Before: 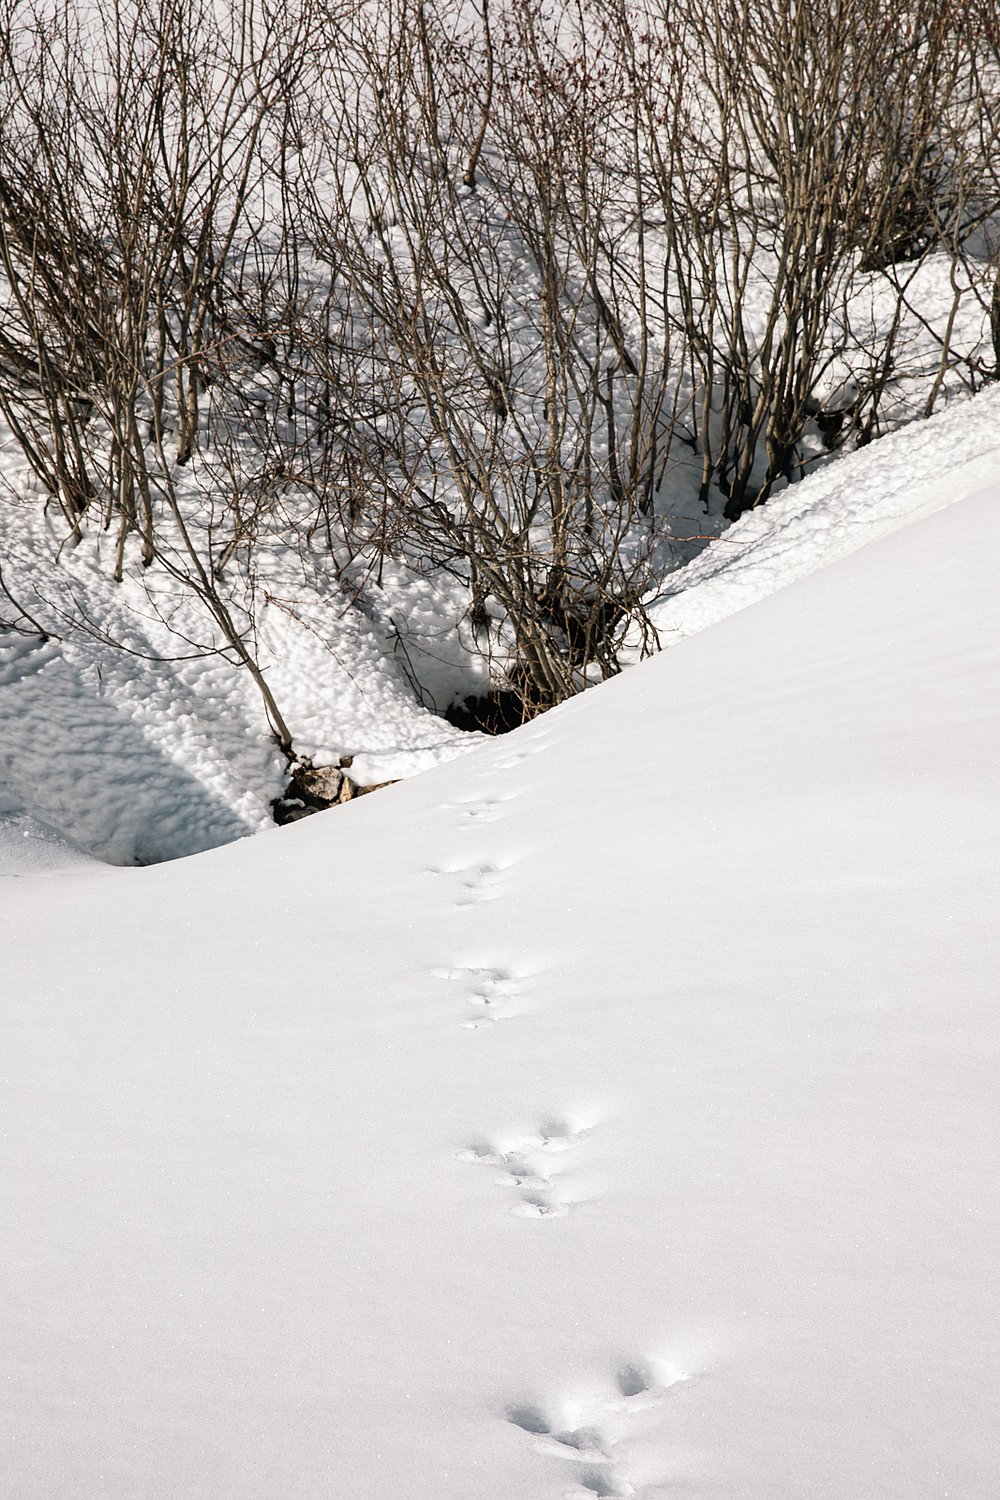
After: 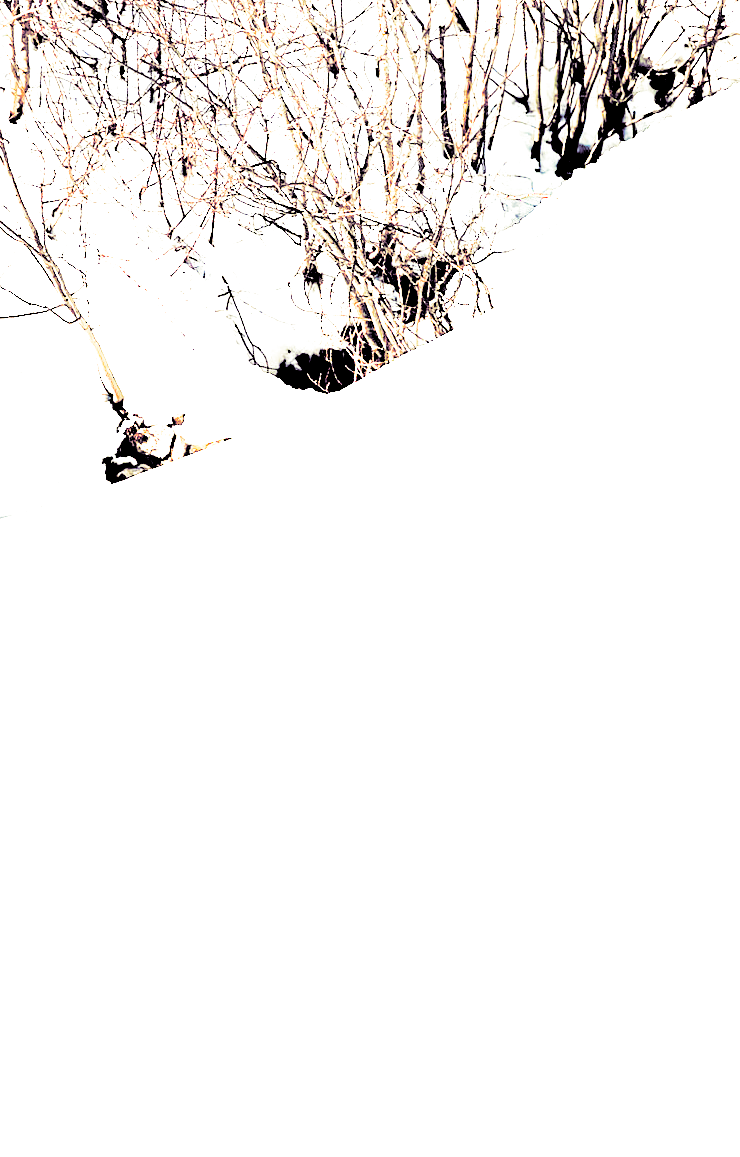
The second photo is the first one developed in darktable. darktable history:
split-toning: shadows › hue 266.4°, shadows › saturation 0.4, highlights › hue 61.2°, highlights › saturation 0.3, compress 0%
exposure: black level correction 0.005, exposure 2.084 EV, compensate highlight preservation false
levels: black 3.83%, white 90.64%, levels [0.044, 0.416, 0.908]
base curve: curves: ch0 [(0, 0.003) (0.001, 0.002) (0.006, 0.004) (0.02, 0.022) (0.048, 0.086) (0.094, 0.234) (0.162, 0.431) (0.258, 0.629) (0.385, 0.8) (0.548, 0.918) (0.751, 0.988) (1, 1)], preserve colors none
haze removal: compatibility mode true, adaptive false
tone curve: curves: ch0 [(0, 0.021) (0.049, 0.044) (0.152, 0.14) (0.328, 0.377) (0.473, 0.543) (0.641, 0.705) (0.85, 0.894) (1, 0.969)]; ch1 [(0, 0) (0.302, 0.331) (0.427, 0.433) (0.472, 0.47) (0.502, 0.503) (0.527, 0.524) (0.564, 0.591) (0.602, 0.632) (0.677, 0.701) (0.859, 0.885) (1, 1)]; ch2 [(0, 0) (0.33, 0.301) (0.447, 0.44) (0.487, 0.496) (0.502, 0.516) (0.535, 0.563) (0.565, 0.6) (0.618, 0.629) (1, 1)], color space Lab, independent channels, preserve colors none
crop: left 16.871%, top 22.857%, right 9.116%
